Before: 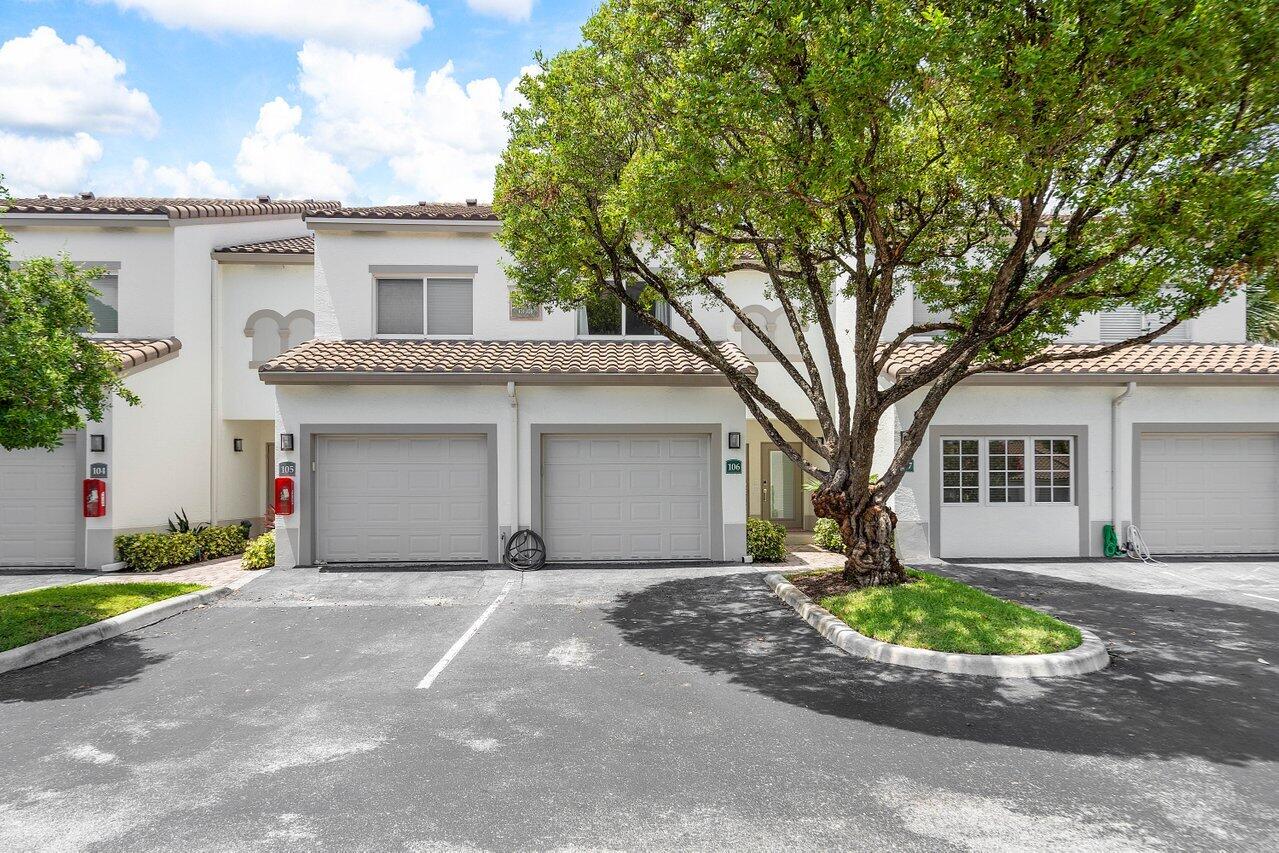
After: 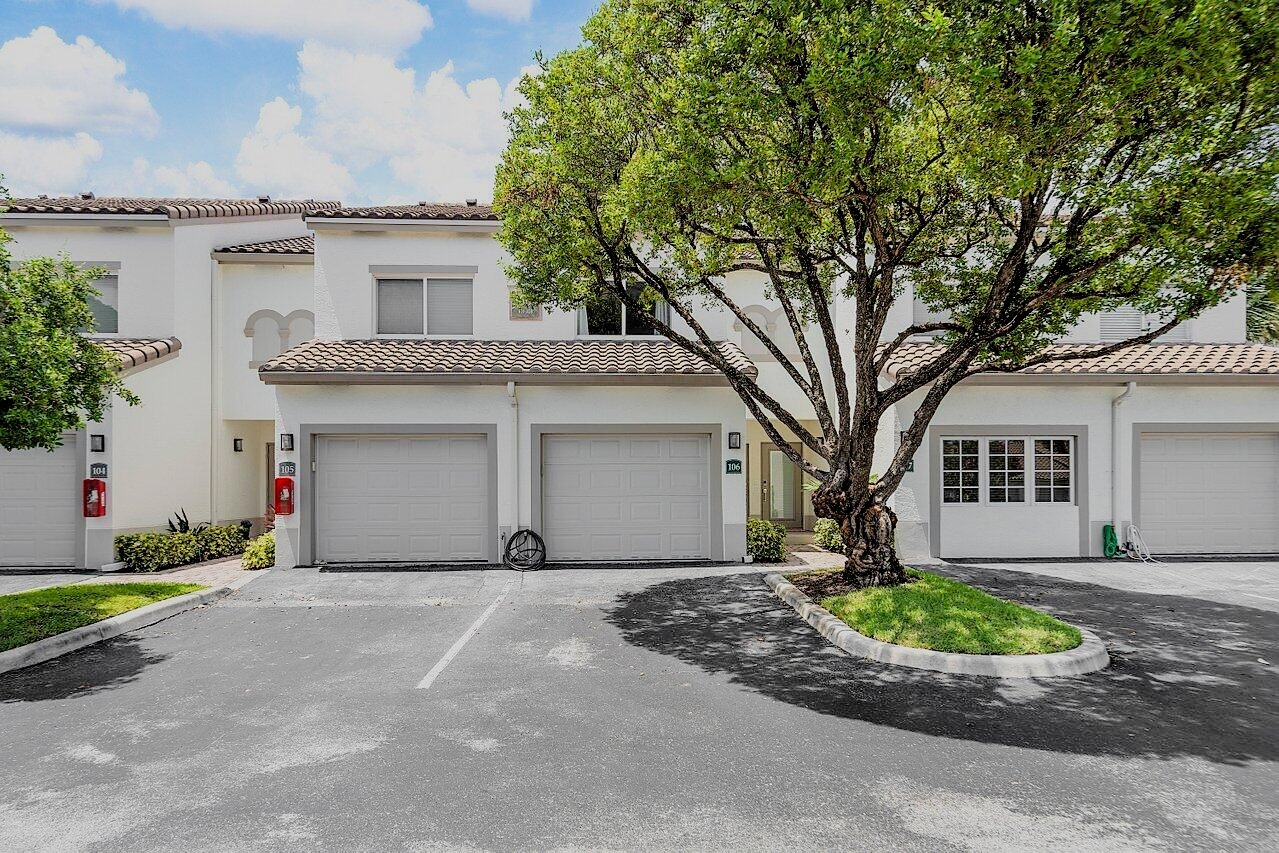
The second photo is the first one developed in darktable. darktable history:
sharpen: radius 1.458, amount 0.398, threshold 1.271
filmic rgb: black relative exposure -4.58 EV, white relative exposure 4.8 EV, threshold 3 EV, hardness 2.36, latitude 36.07%, contrast 1.048, highlights saturation mix 1.32%, shadows ↔ highlights balance 1.25%, color science v4 (2020), enable highlight reconstruction true
